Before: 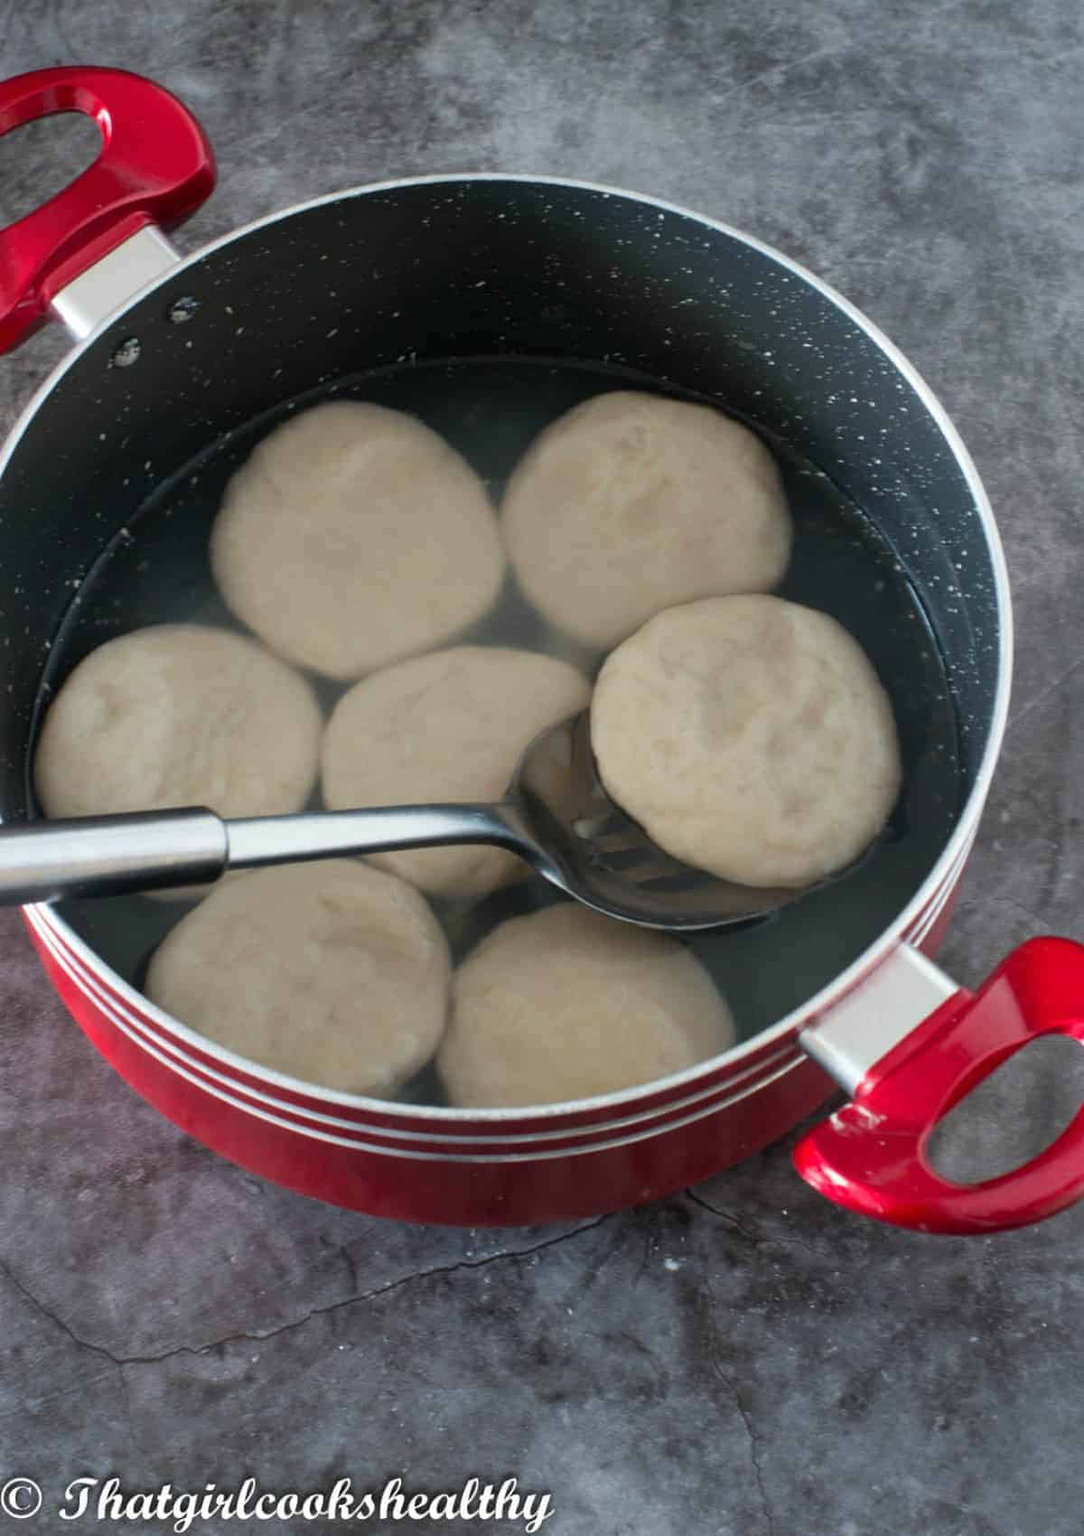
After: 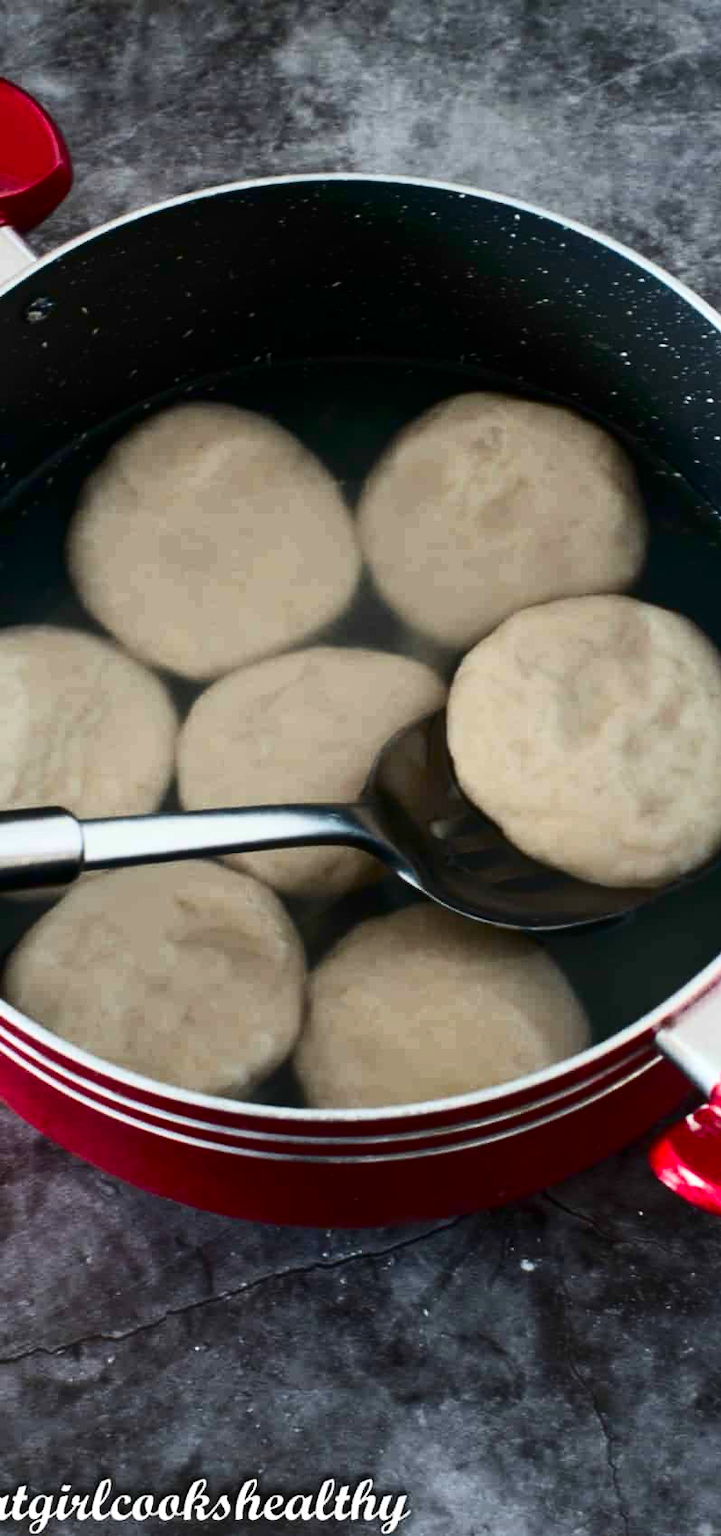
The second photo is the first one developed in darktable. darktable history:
crop and rotate: left 13.366%, right 20.063%
contrast brightness saturation: contrast 0.32, brightness -0.078, saturation 0.166
